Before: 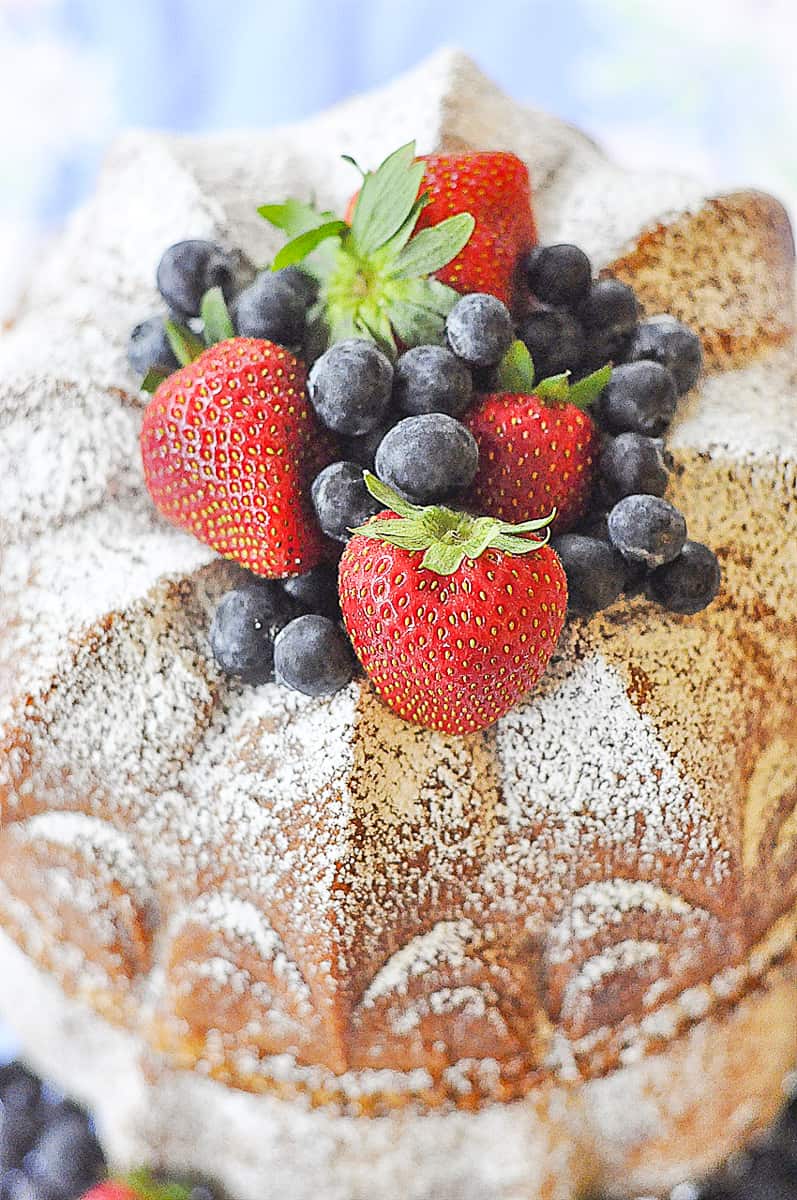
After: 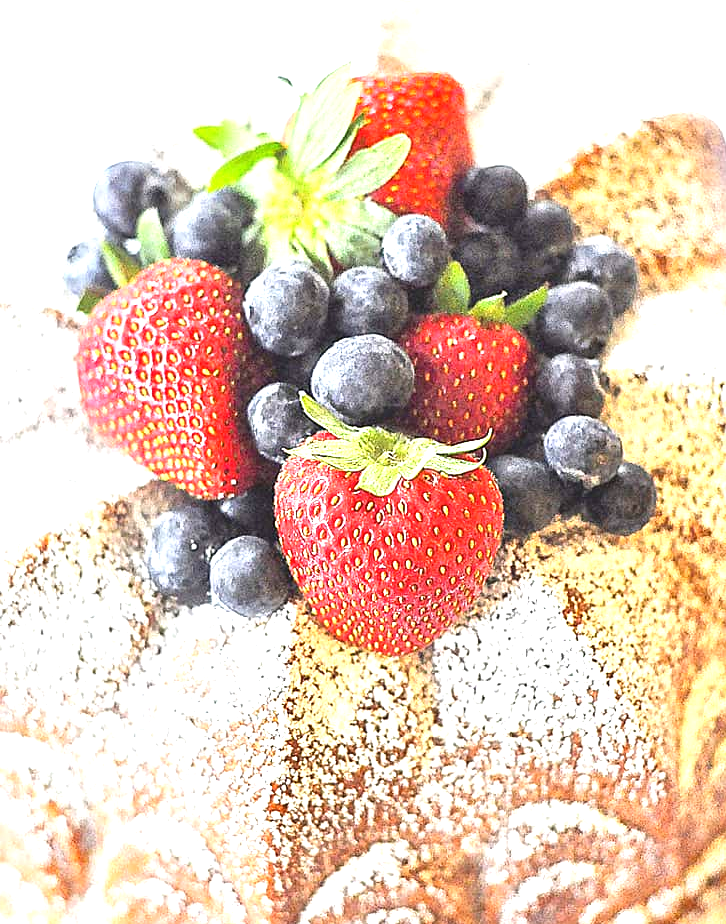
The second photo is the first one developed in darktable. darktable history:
crop: left 8.155%, top 6.611%, bottom 15.385%
exposure: black level correction 0, exposure 1.1 EV, compensate exposure bias true, compensate highlight preservation false
